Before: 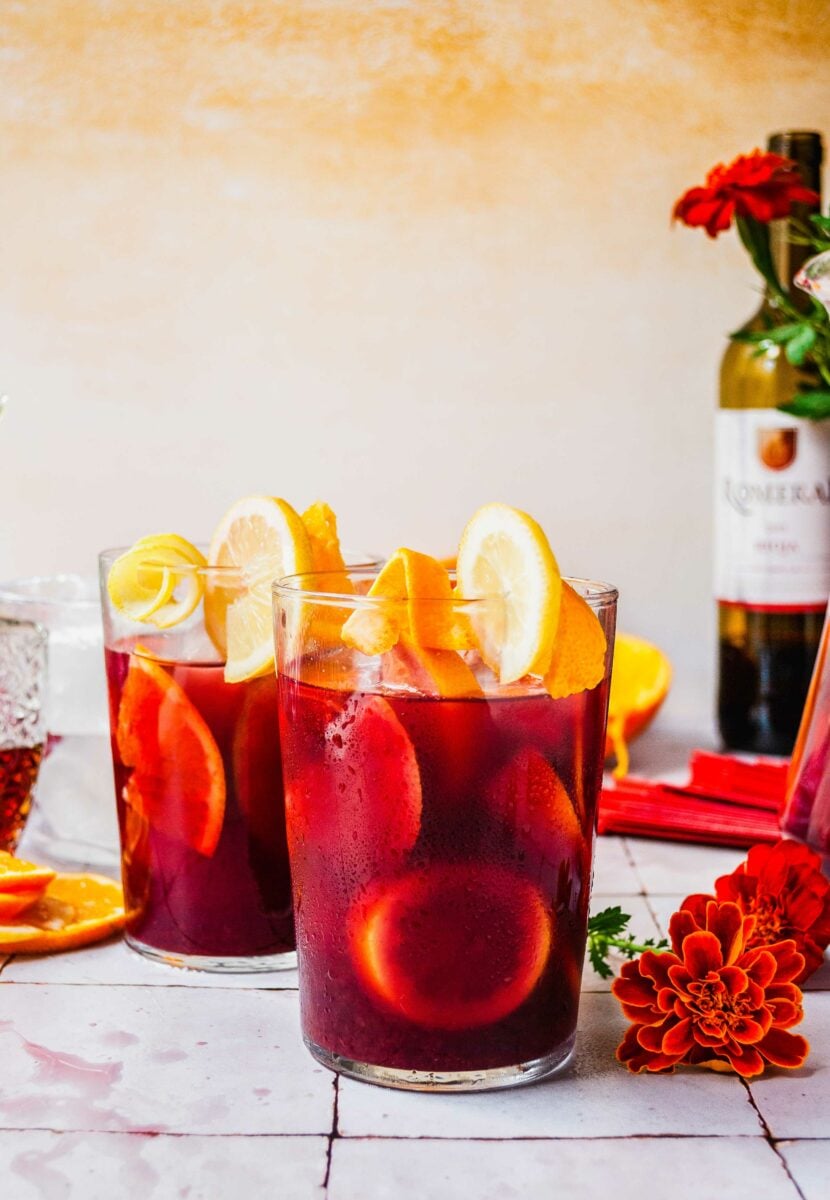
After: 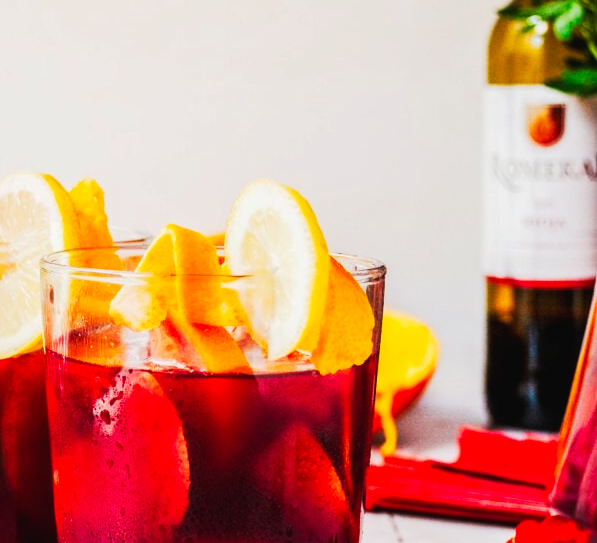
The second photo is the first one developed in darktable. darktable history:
crop and rotate: left 27.962%, top 27.032%, bottom 27.661%
tone curve: curves: ch0 [(0, 0) (0.003, 0.023) (0.011, 0.024) (0.025, 0.026) (0.044, 0.035) (0.069, 0.05) (0.1, 0.071) (0.136, 0.098) (0.177, 0.135) (0.224, 0.172) (0.277, 0.227) (0.335, 0.296) (0.399, 0.372) (0.468, 0.462) (0.543, 0.58) (0.623, 0.697) (0.709, 0.789) (0.801, 0.86) (0.898, 0.918) (1, 1)], preserve colors none
